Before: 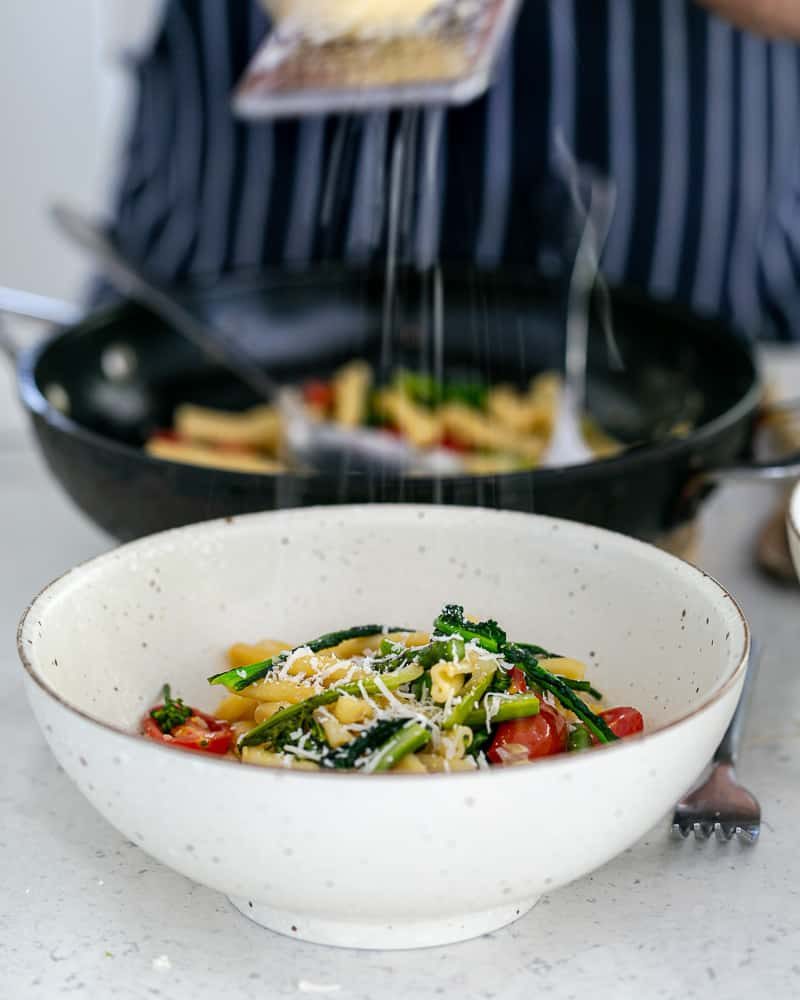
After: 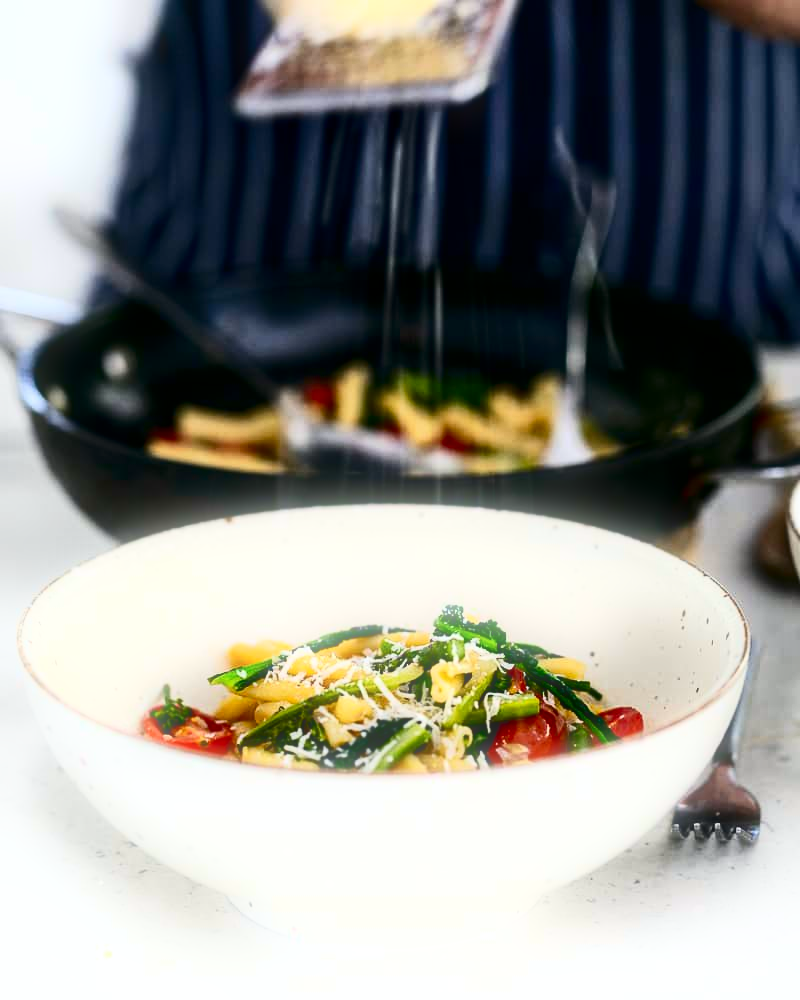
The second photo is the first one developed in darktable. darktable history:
bloom: size 5%, threshold 95%, strength 15%
white balance: red 1.009, blue 0.985
contrast brightness saturation: contrast 0.32, brightness -0.08, saturation 0.17
